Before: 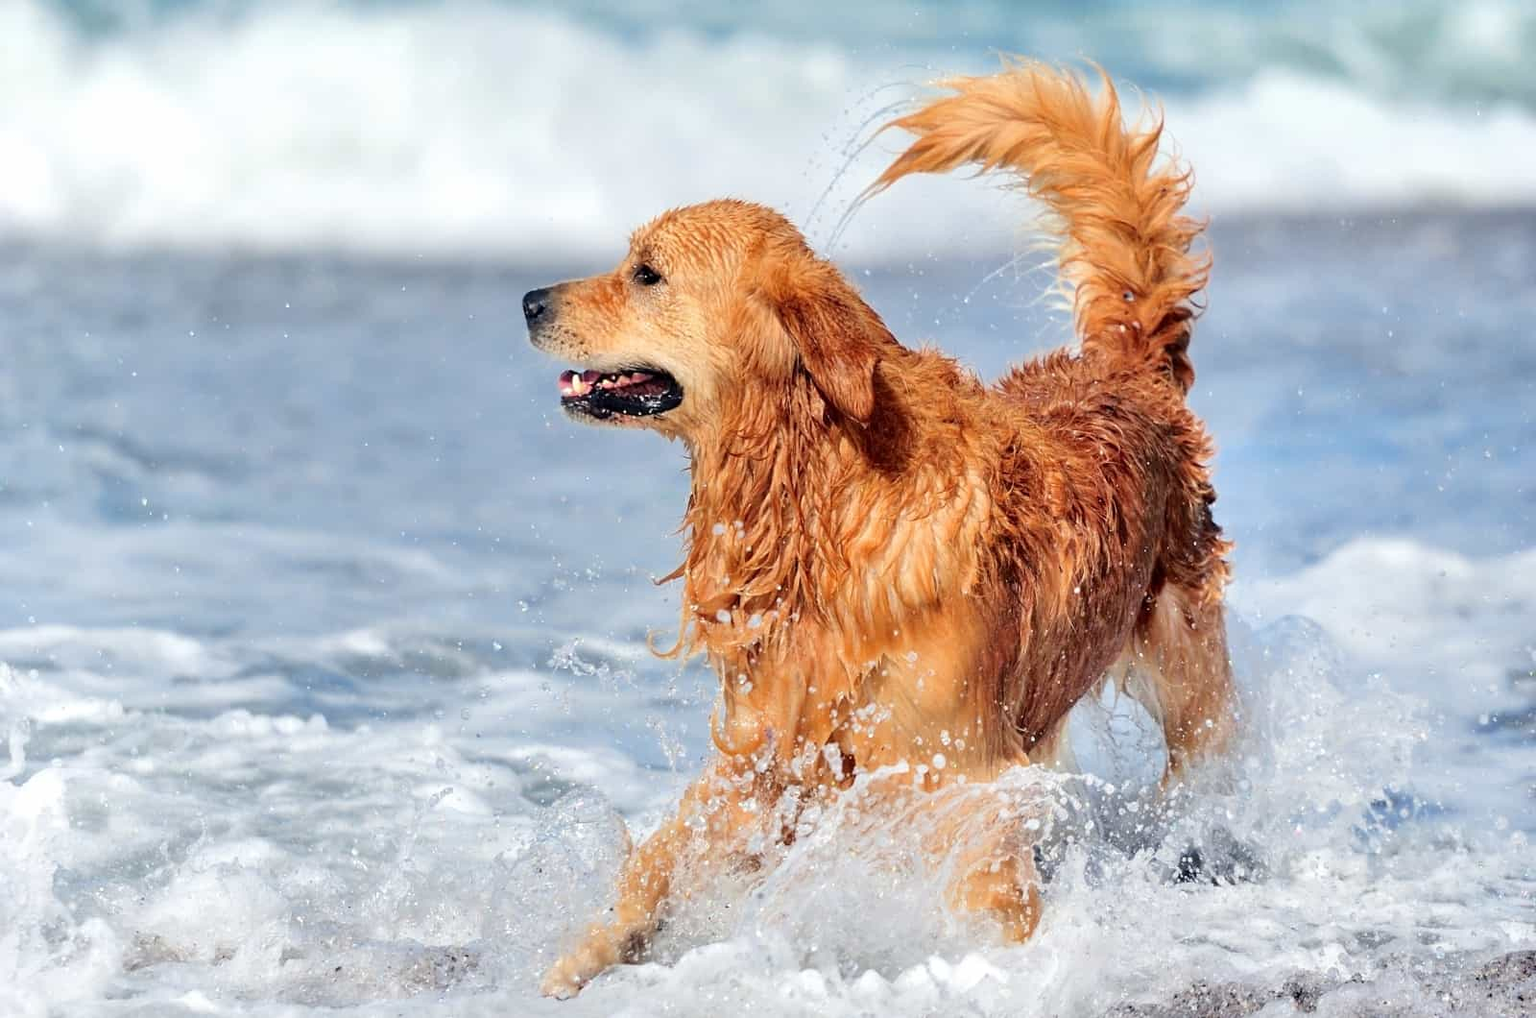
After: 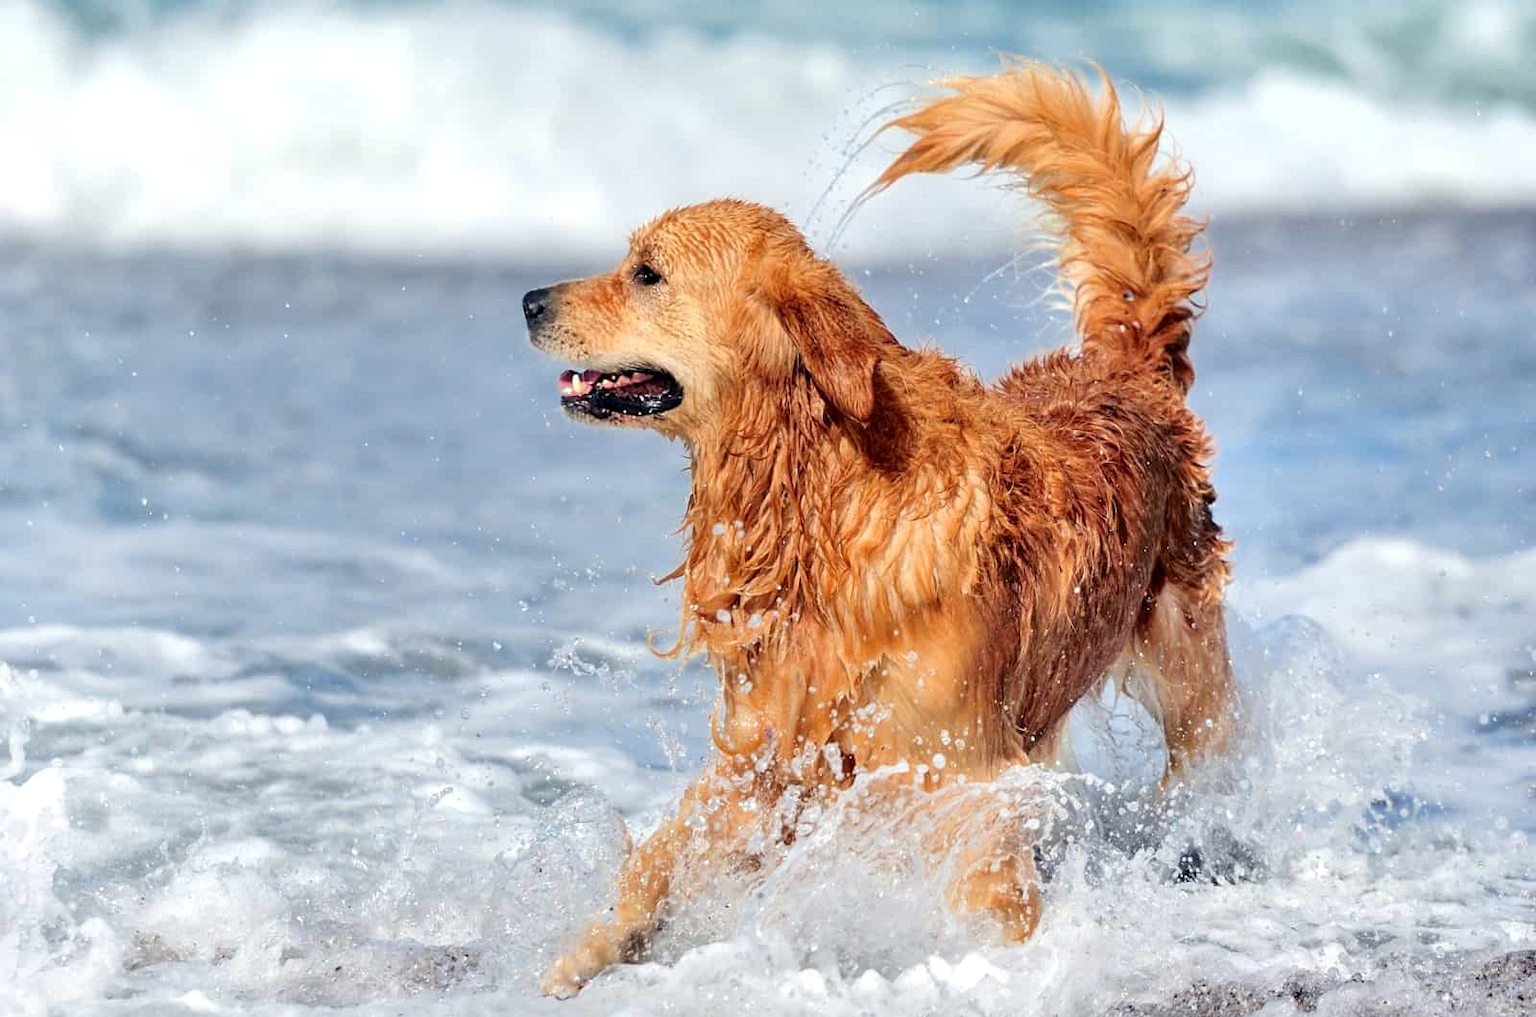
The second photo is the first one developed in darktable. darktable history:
local contrast: highlights 102%, shadows 100%, detail 119%, midtone range 0.2
